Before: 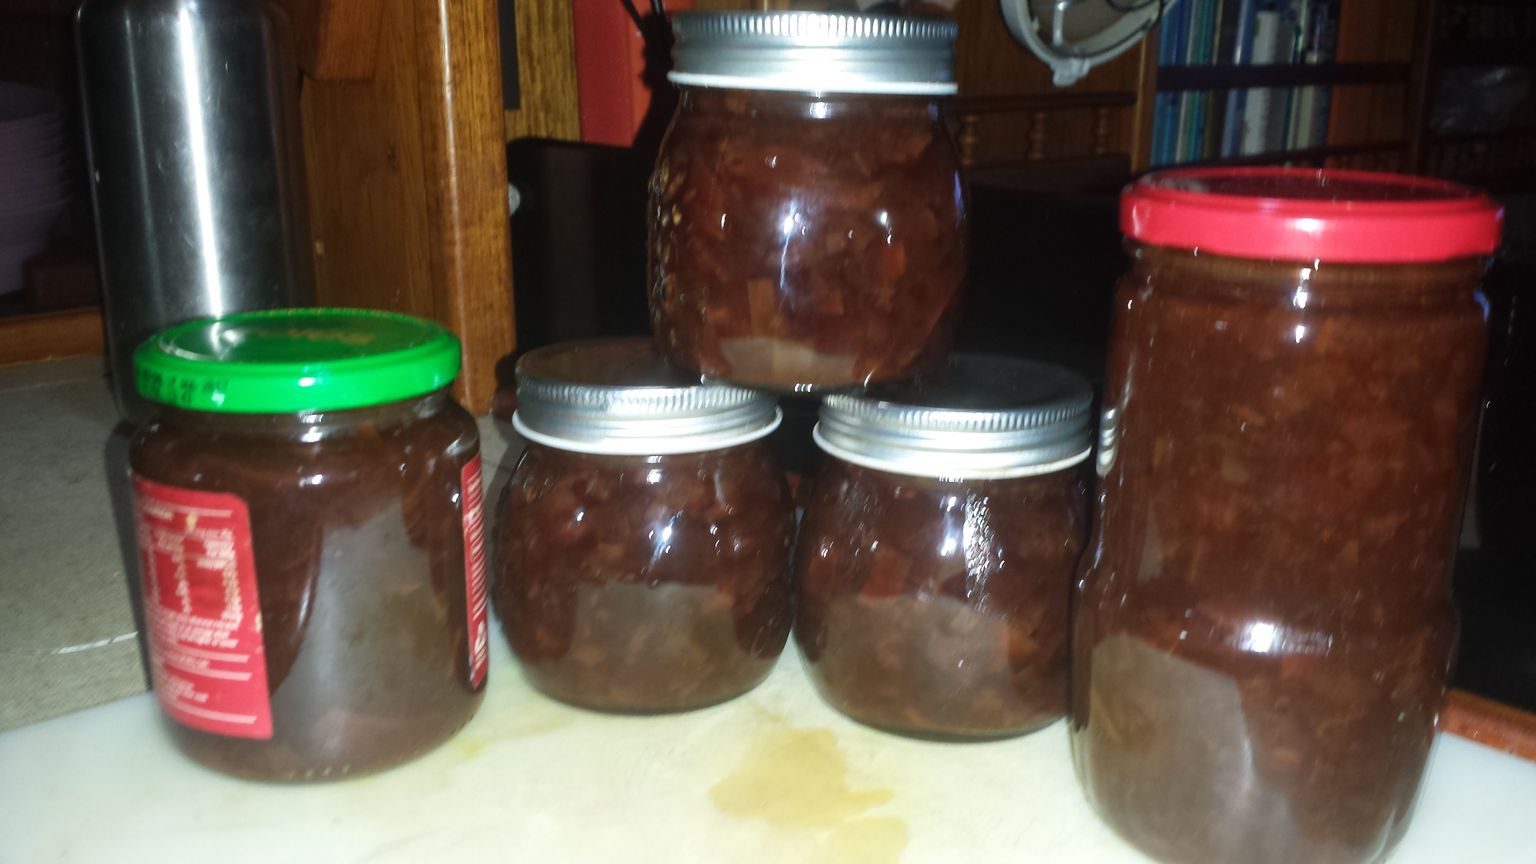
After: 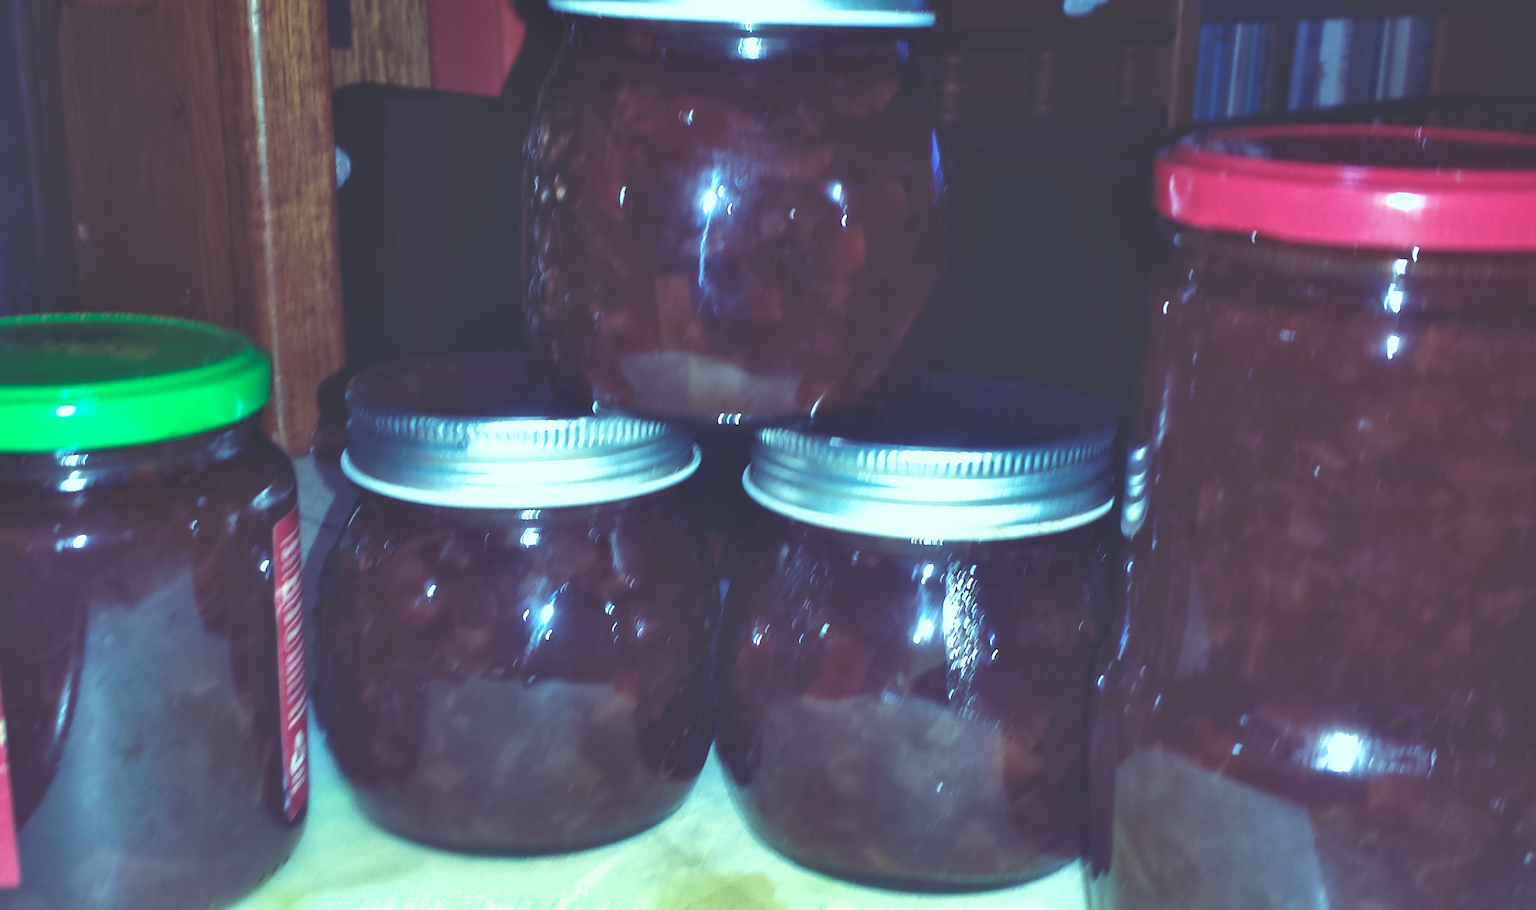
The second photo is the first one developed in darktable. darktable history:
exposure: exposure 0.207 EV, compensate highlight preservation false
white balance: red 0.967, blue 1.049
shadows and highlights: low approximation 0.01, soften with gaussian
crop: left 16.768%, top 8.653%, right 8.362%, bottom 12.485%
rgb curve: curves: ch0 [(0, 0.186) (0.314, 0.284) (0.576, 0.466) (0.805, 0.691) (0.936, 0.886)]; ch1 [(0, 0.186) (0.314, 0.284) (0.581, 0.534) (0.771, 0.746) (0.936, 0.958)]; ch2 [(0, 0.216) (0.275, 0.39) (1, 1)], mode RGB, independent channels, compensate middle gray true, preserve colors none
